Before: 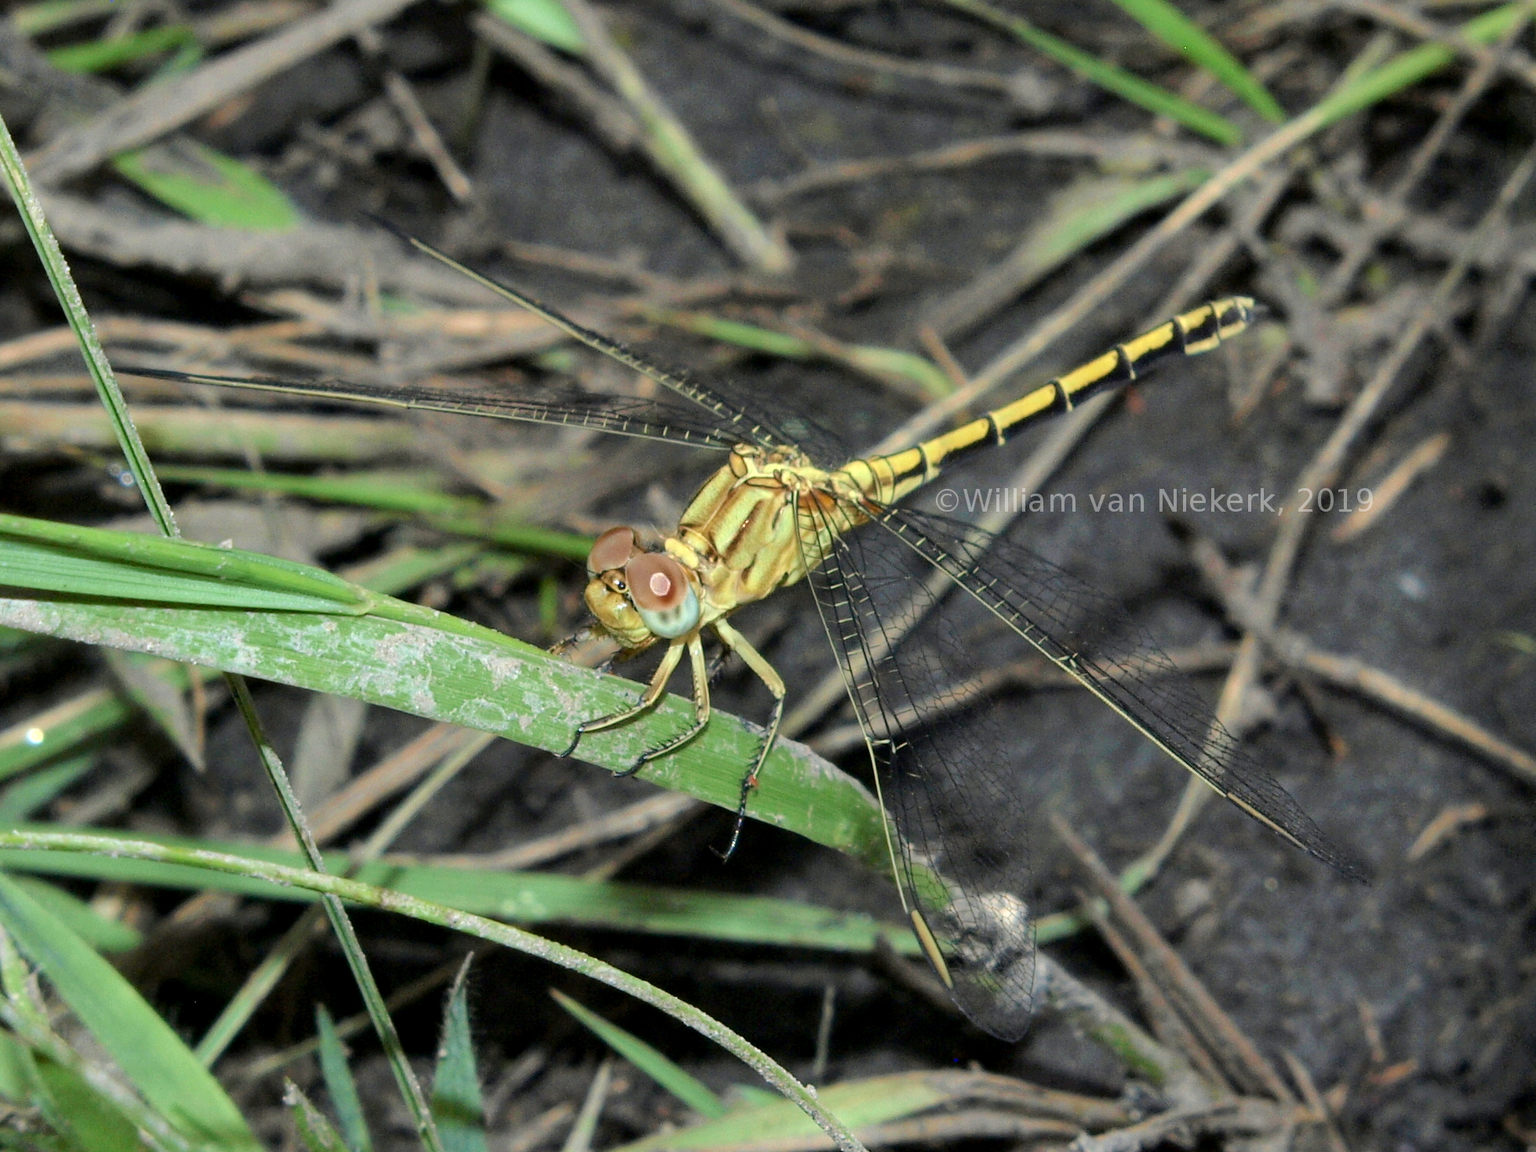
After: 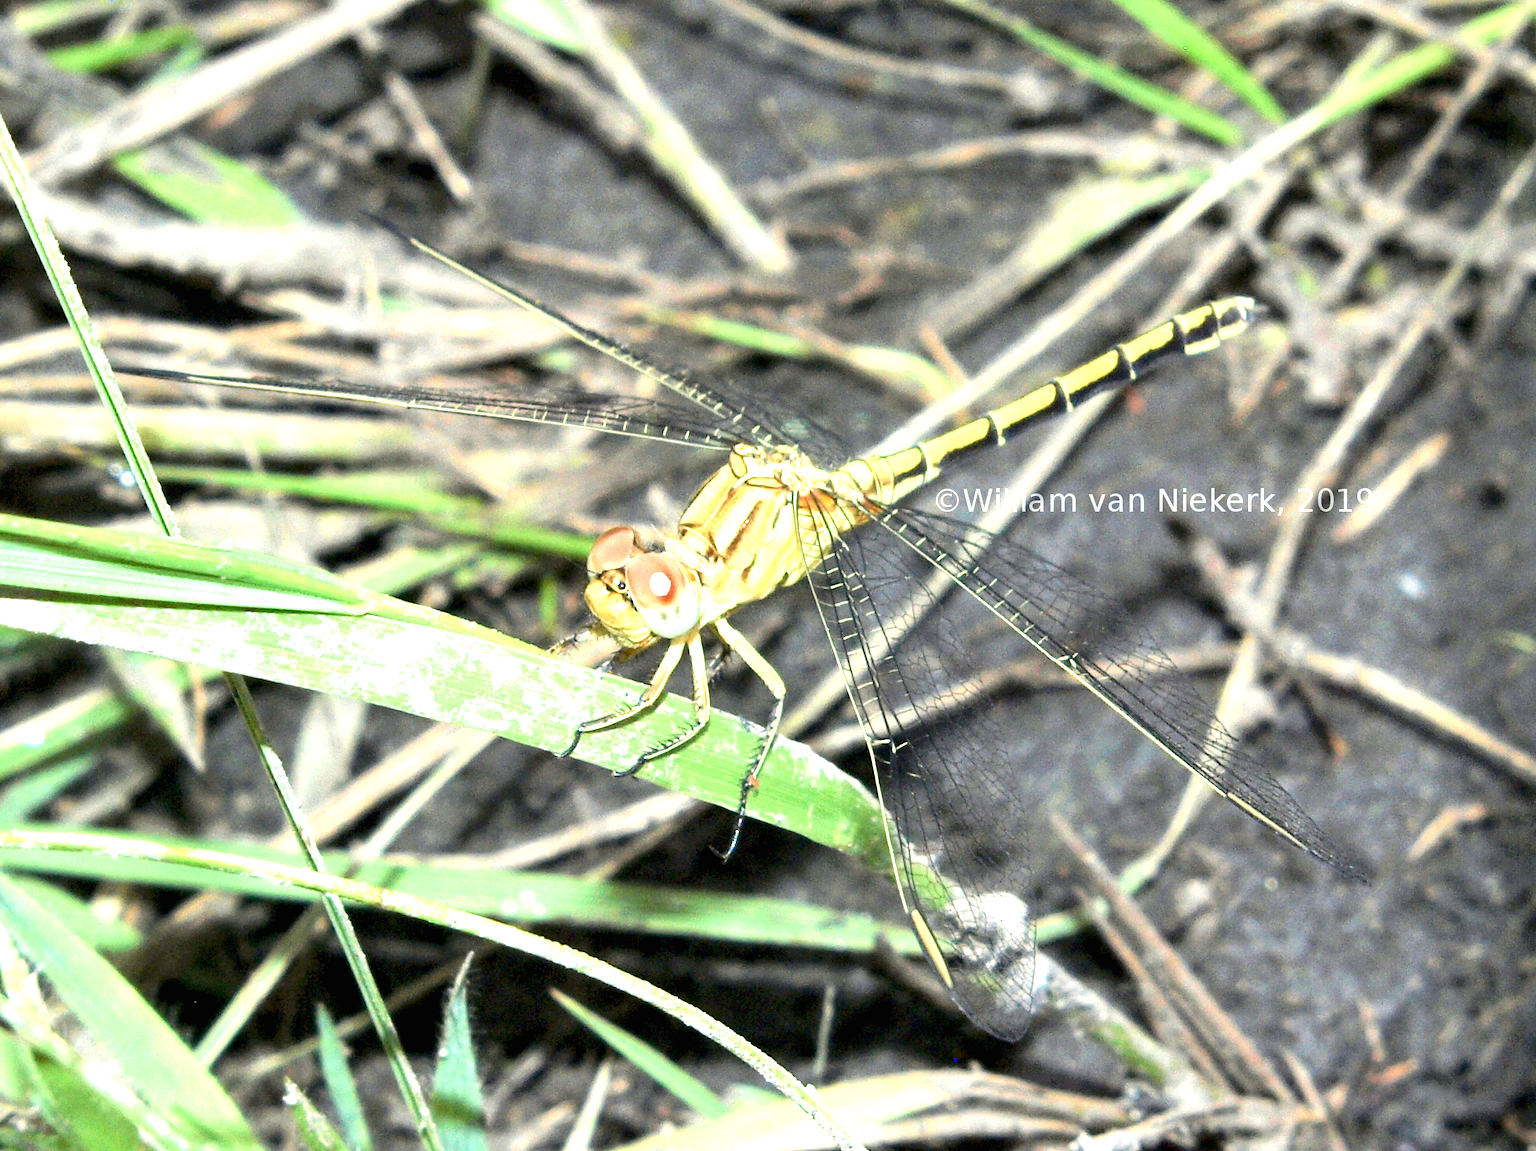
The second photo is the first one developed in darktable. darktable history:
exposure: black level correction 0, exposure 1.674 EV, compensate highlight preservation false
